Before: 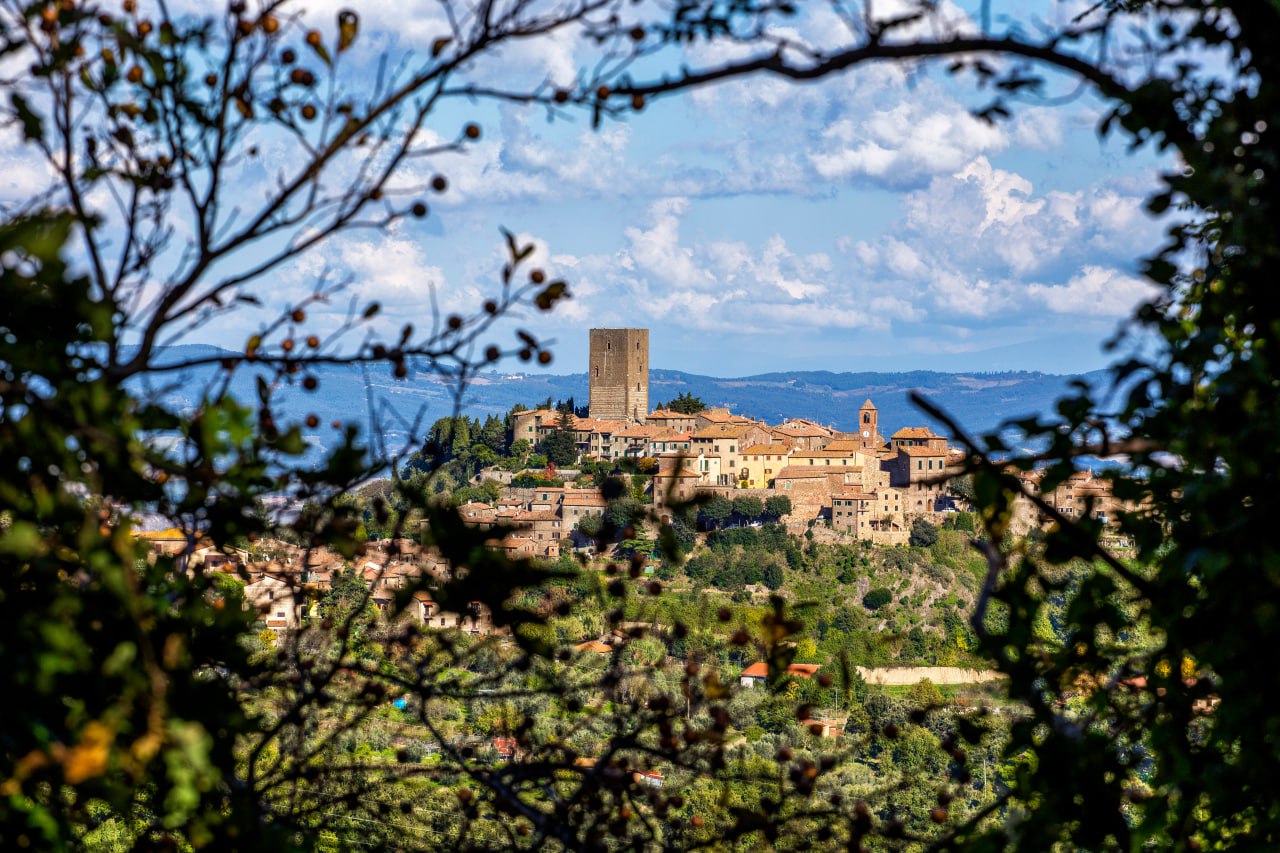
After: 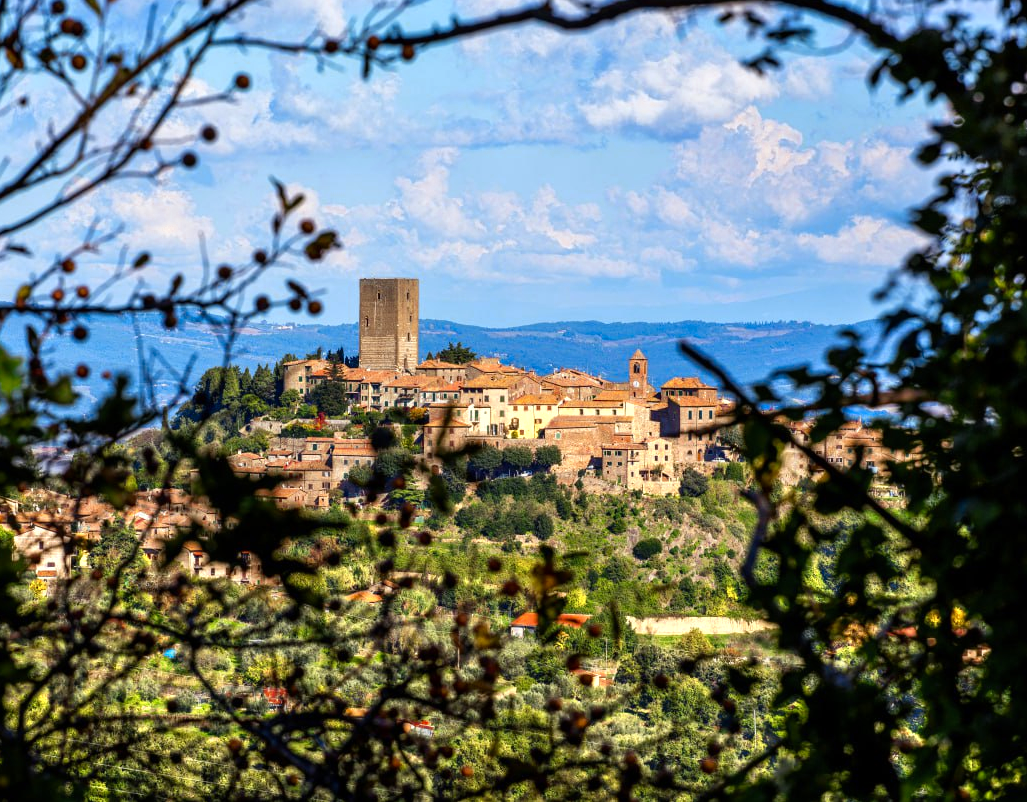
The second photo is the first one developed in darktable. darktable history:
crop and rotate: left 17.975%, top 5.957%, right 1.789%
color zones: curves: ch0 [(0.004, 0.305) (0.261, 0.623) (0.389, 0.399) (0.708, 0.571) (0.947, 0.34)]; ch1 [(0.025, 0.645) (0.229, 0.584) (0.326, 0.551) (0.484, 0.262) (0.757, 0.643)]
